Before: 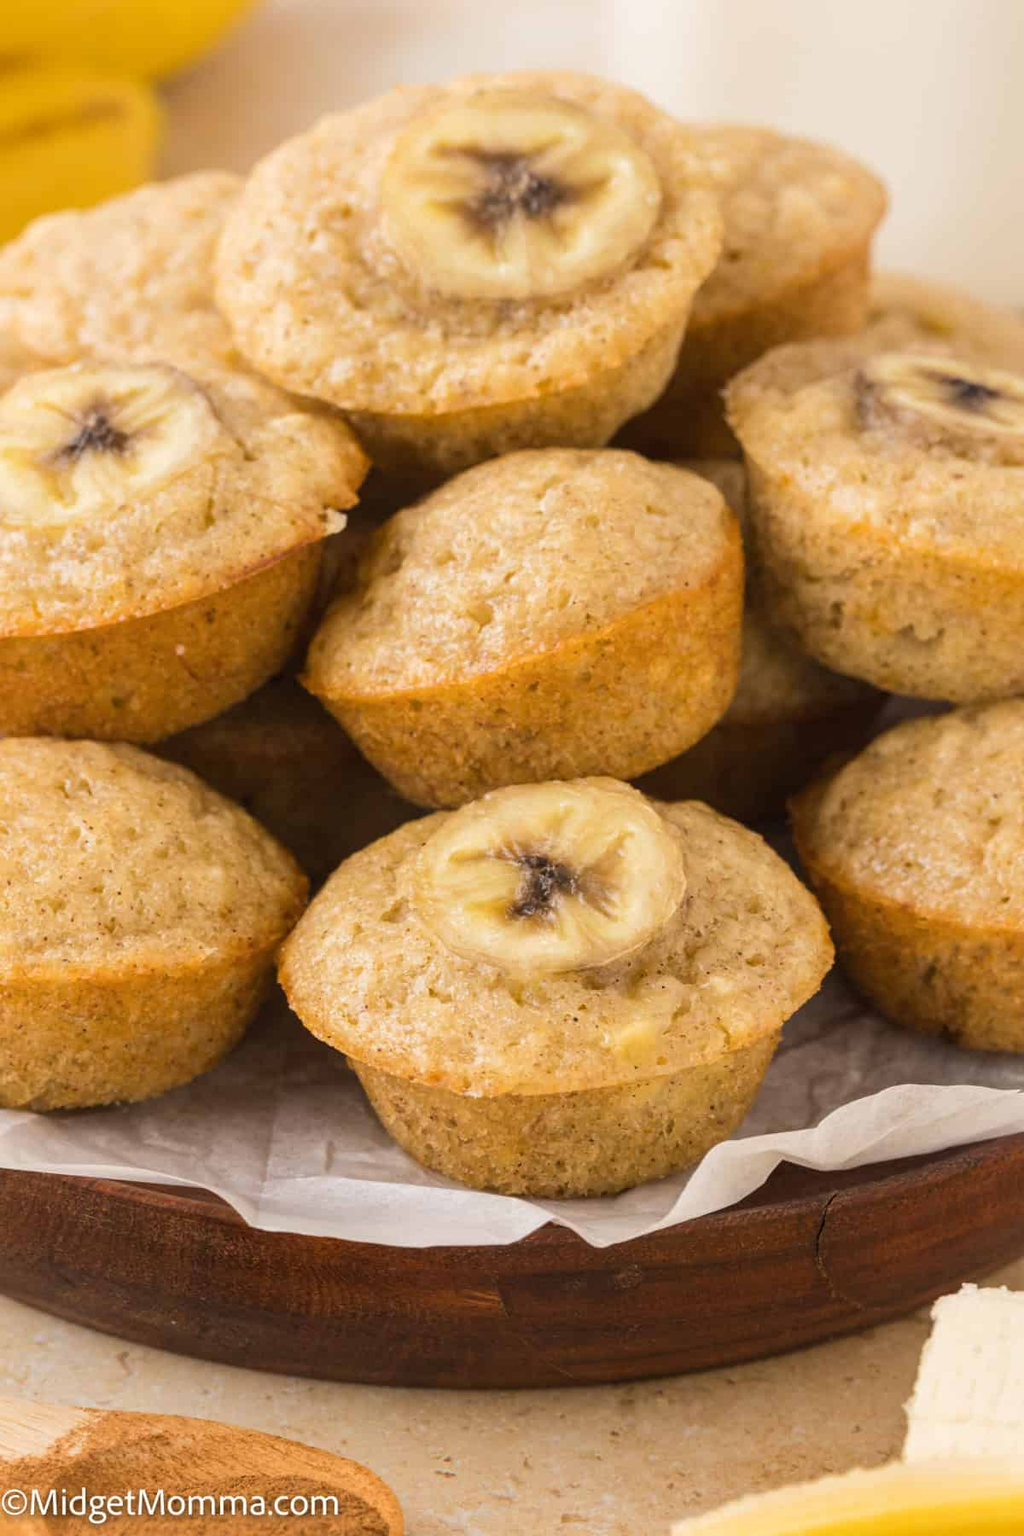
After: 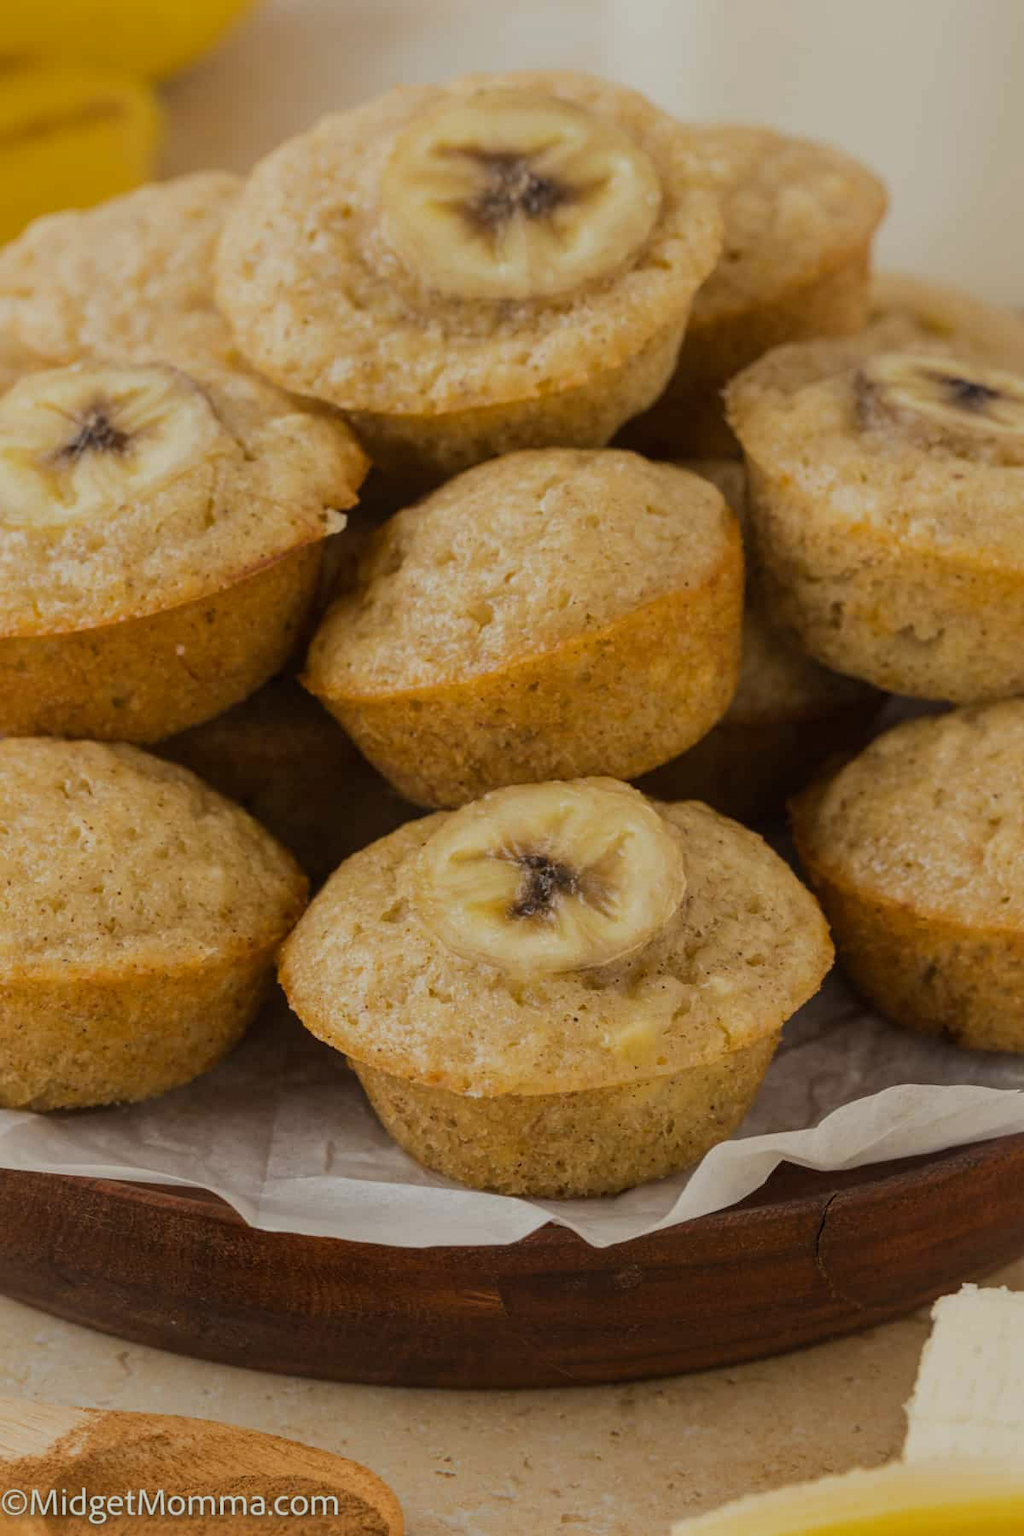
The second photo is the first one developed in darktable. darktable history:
exposure: black level correction 0, exposure -0.766 EV, compensate highlight preservation false
color correction: highlights a* -2.68, highlights b* 2.57
